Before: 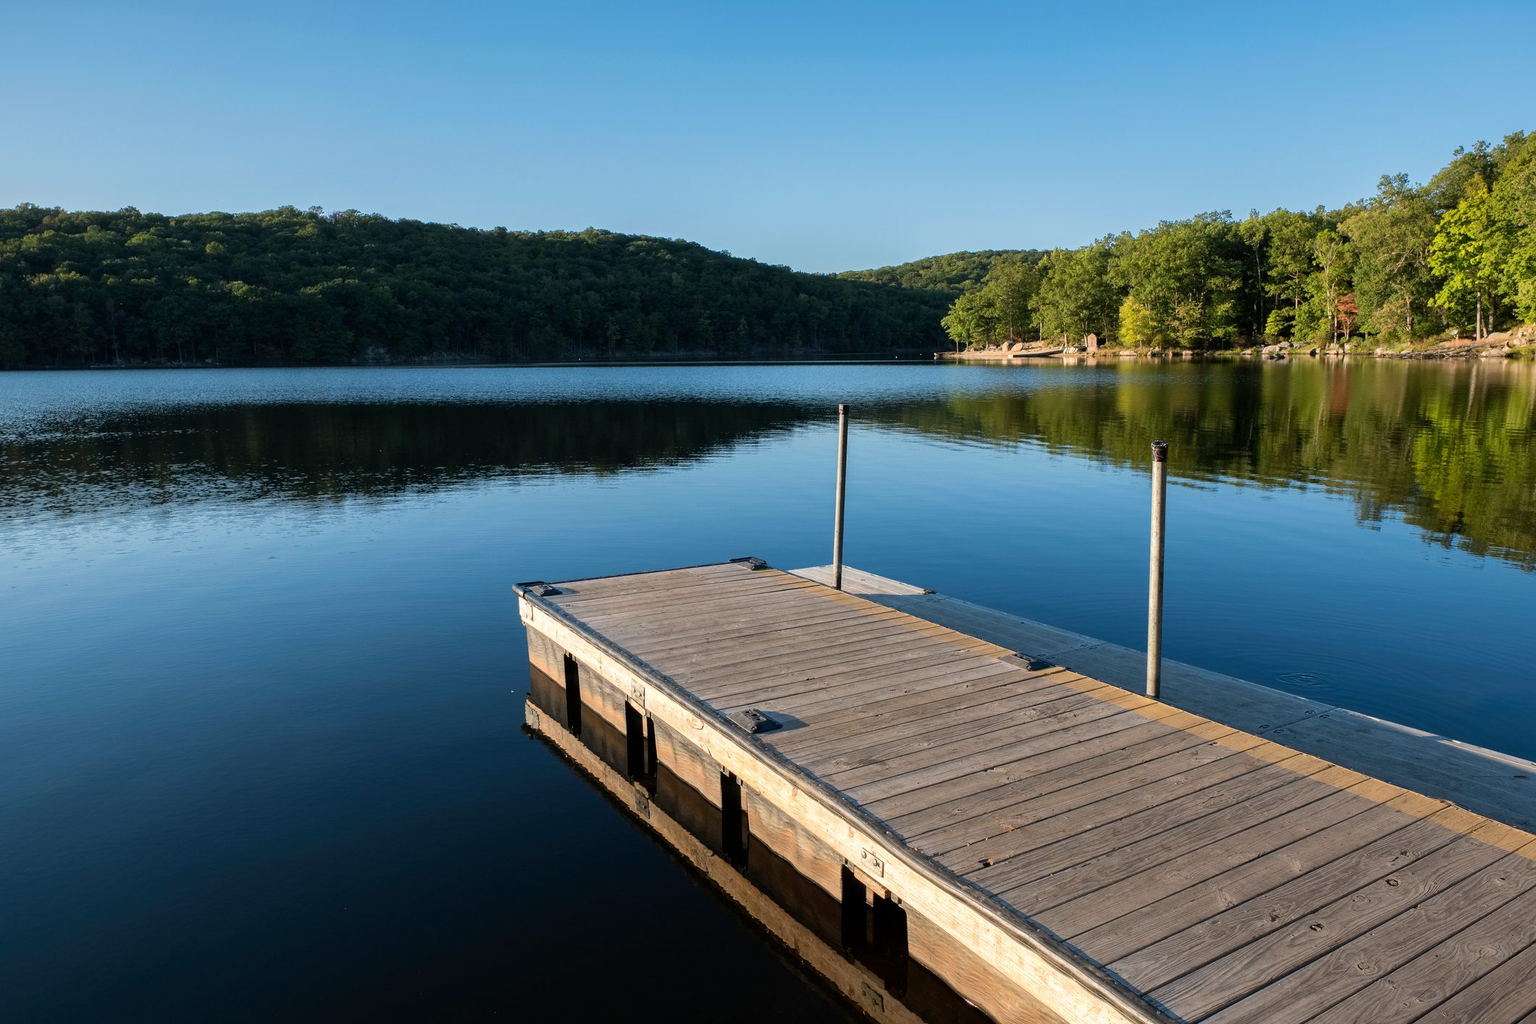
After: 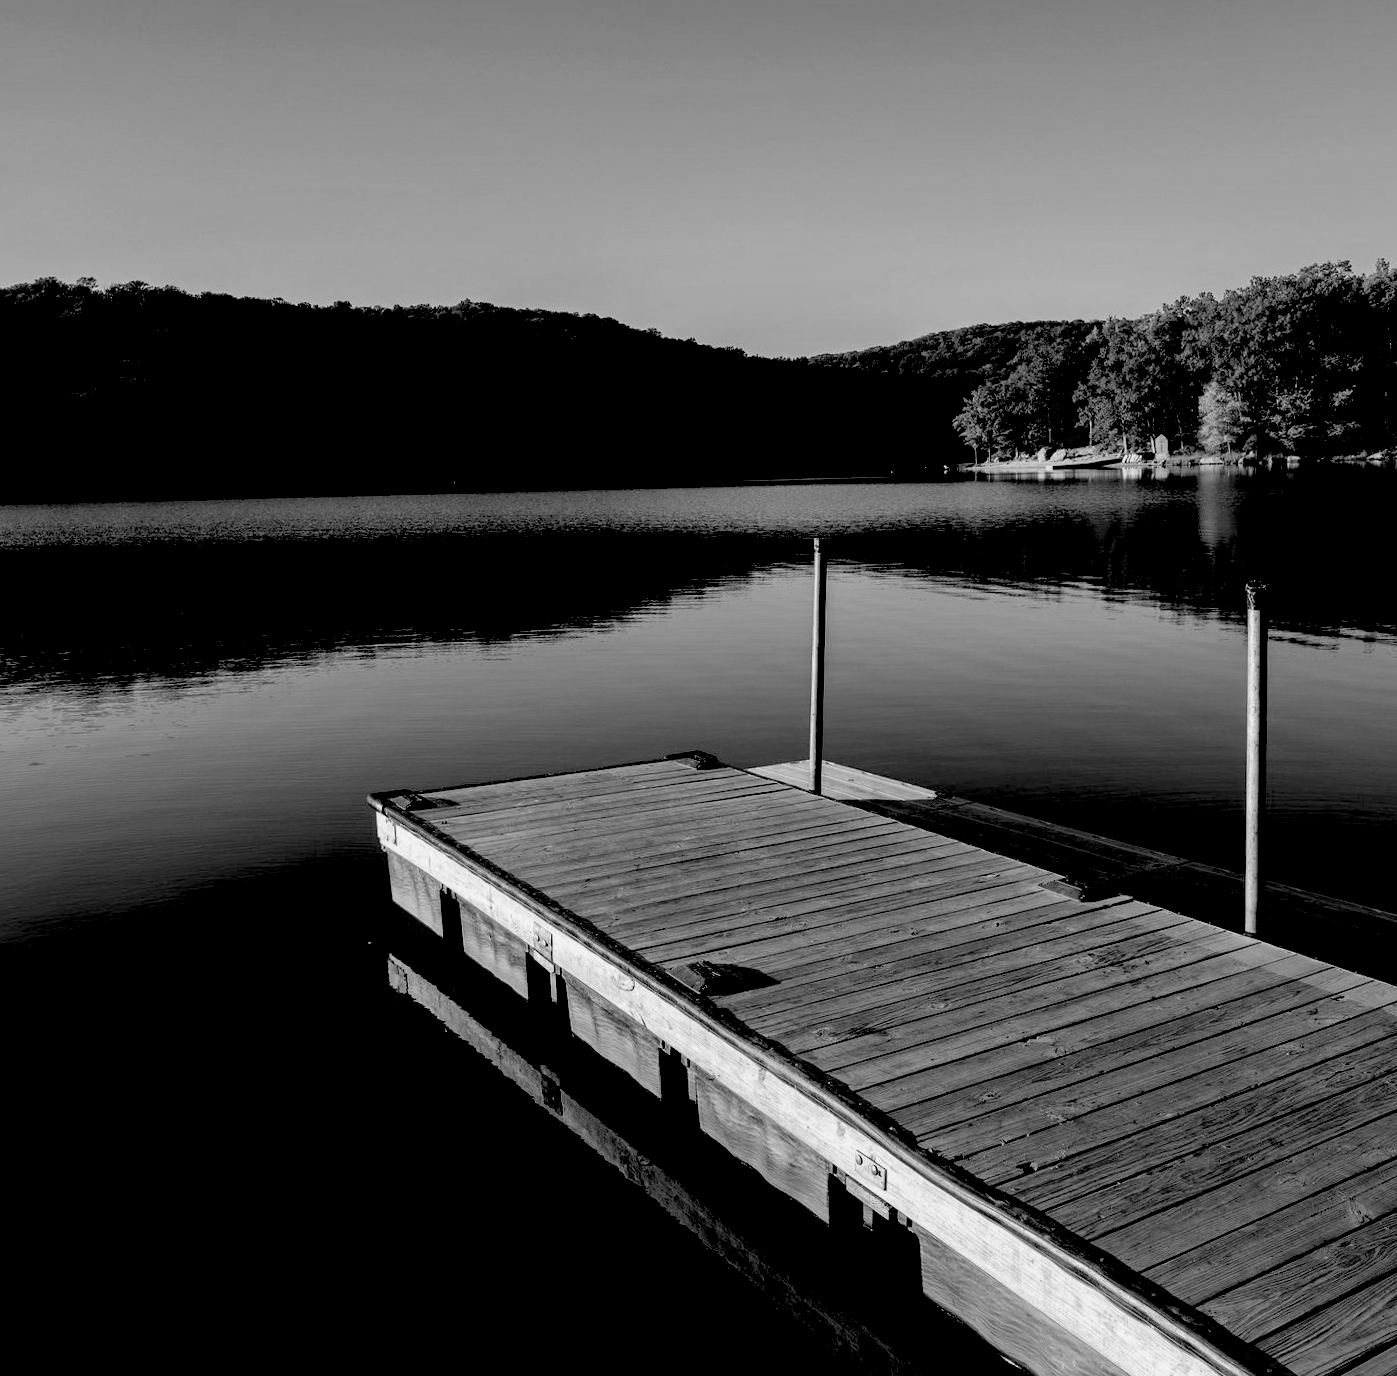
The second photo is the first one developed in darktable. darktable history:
monochrome: on, module defaults
exposure: black level correction 0.1, exposure -0.092 EV, compensate highlight preservation false
crop and rotate: left 15.754%, right 17.579%
rotate and perspective: rotation -1°, crop left 0.011, crop right 0.989, crop top 0.025, crop bottom 0.975
